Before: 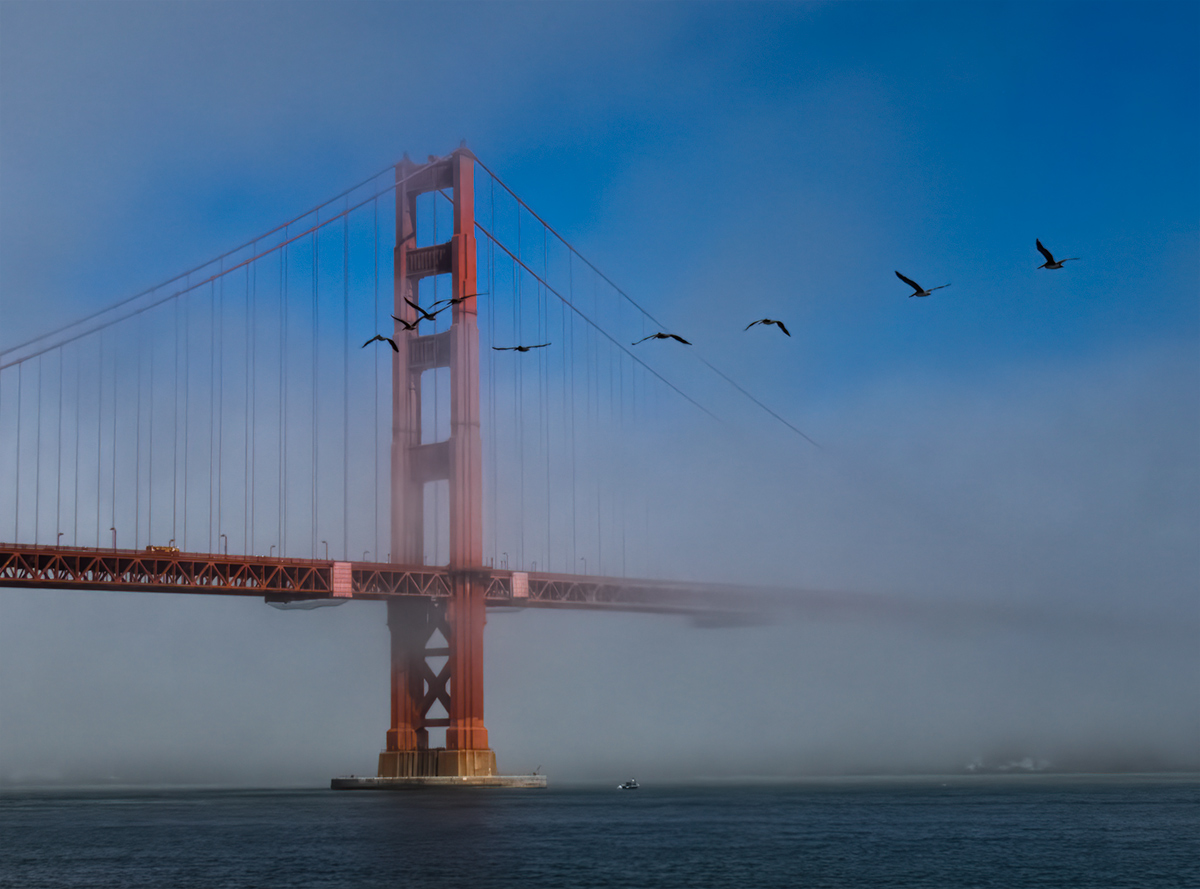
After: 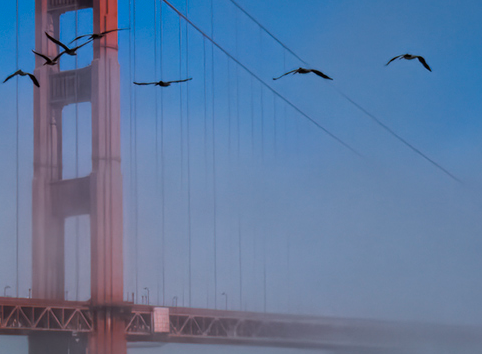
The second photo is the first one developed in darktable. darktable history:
tone equalizer: -8 EV -0.002 EV, -7 EV 0.004 EV, -6 EV -0.029 EV, -5 EV 0.014 EV, -4 EV -0.017 EV, -3 EV 0.007 EV, -2 EV -0.069 EV, -1 EV -0.315 EV, +0 EV -0.607 EV, edges refinement/feathering 500, mask exposure compensation -1.57 EV, preserve details no
color correction: highlights a* -0.649, highlights b* -8.21
crop: left 29.927%, top 29.845%, right 29.859%, bottom 30.271%
levels: levels [0, 0.499, 1]
